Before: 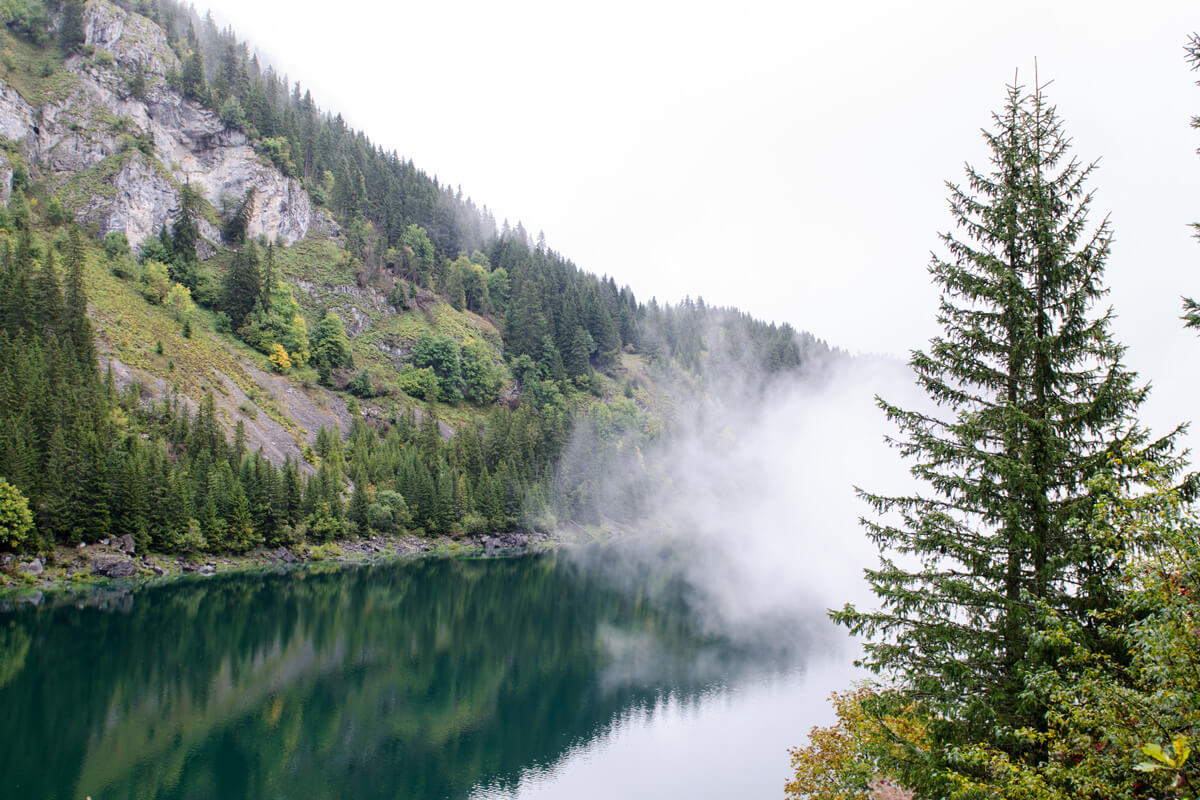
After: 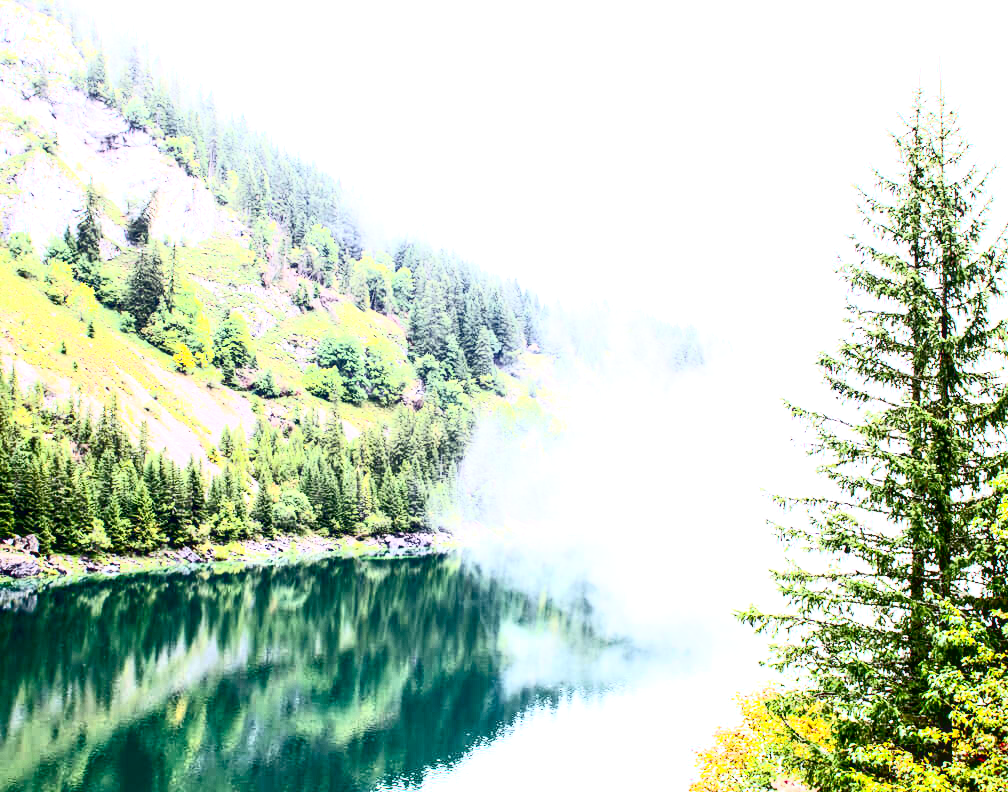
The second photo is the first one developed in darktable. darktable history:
crop: left 8.026%, right 7.374%
contrast brightness saturation: contrast 0.62, brightness 0.34, saturation 0.14
local contrast: on, module defaults
exposure: black level correction 0.009, exposure 1.425 EV, compensate highlight preservation false
